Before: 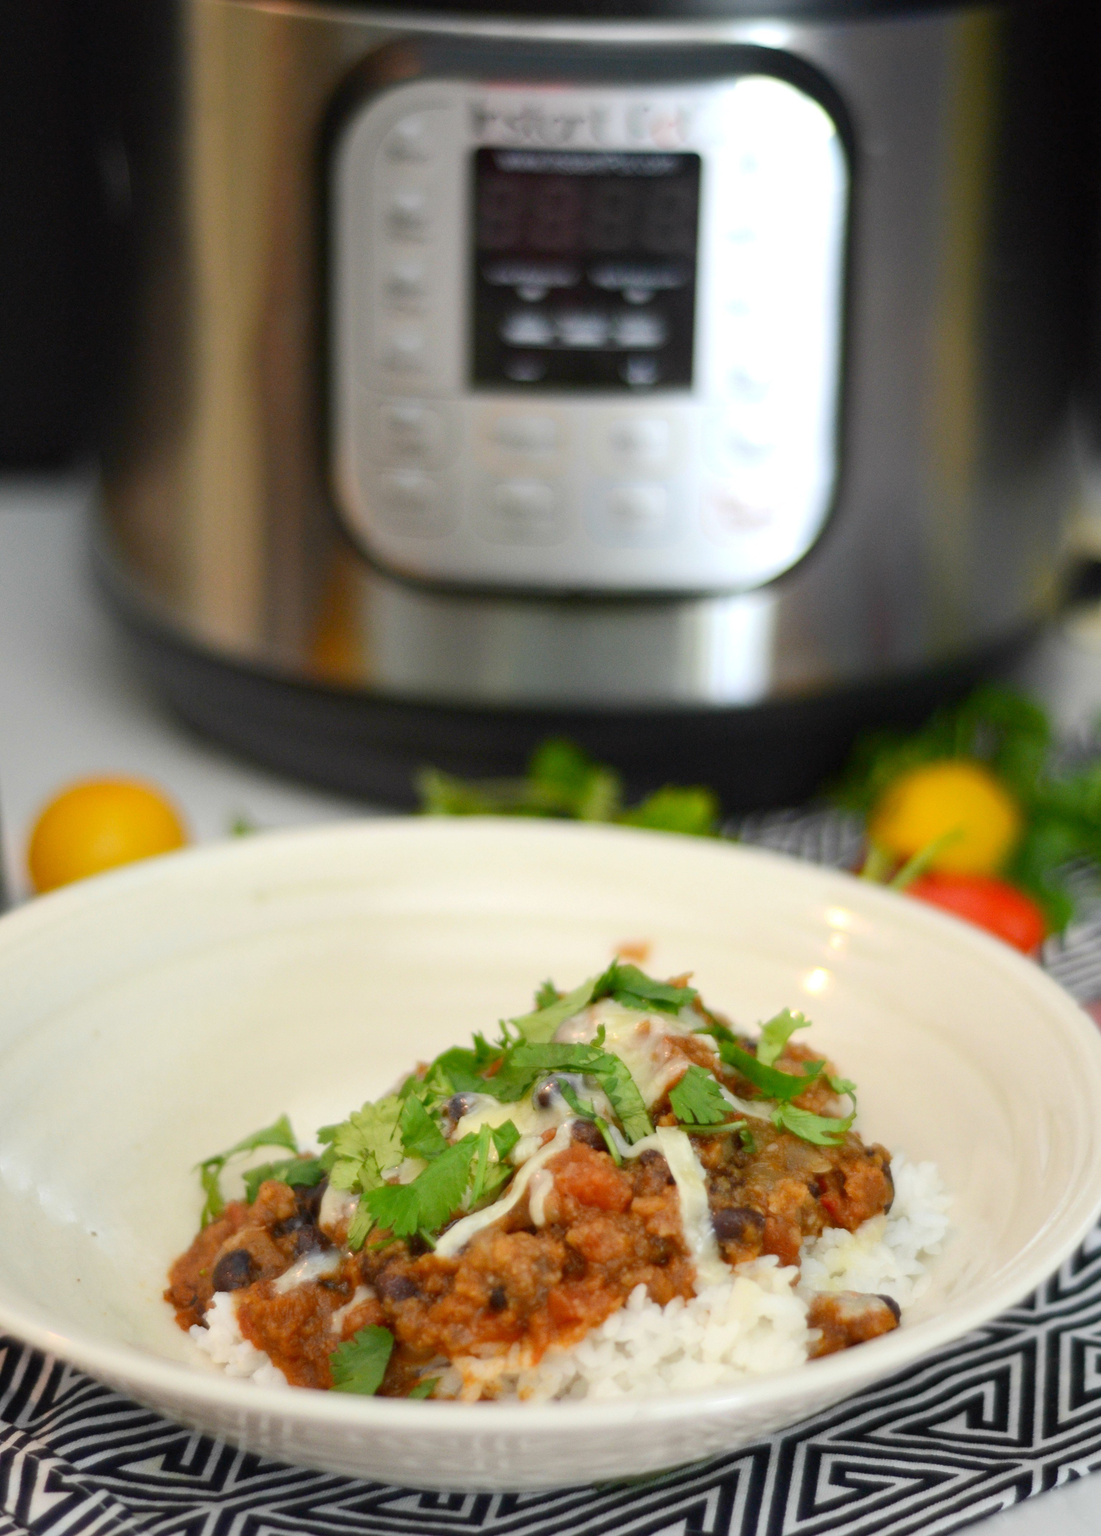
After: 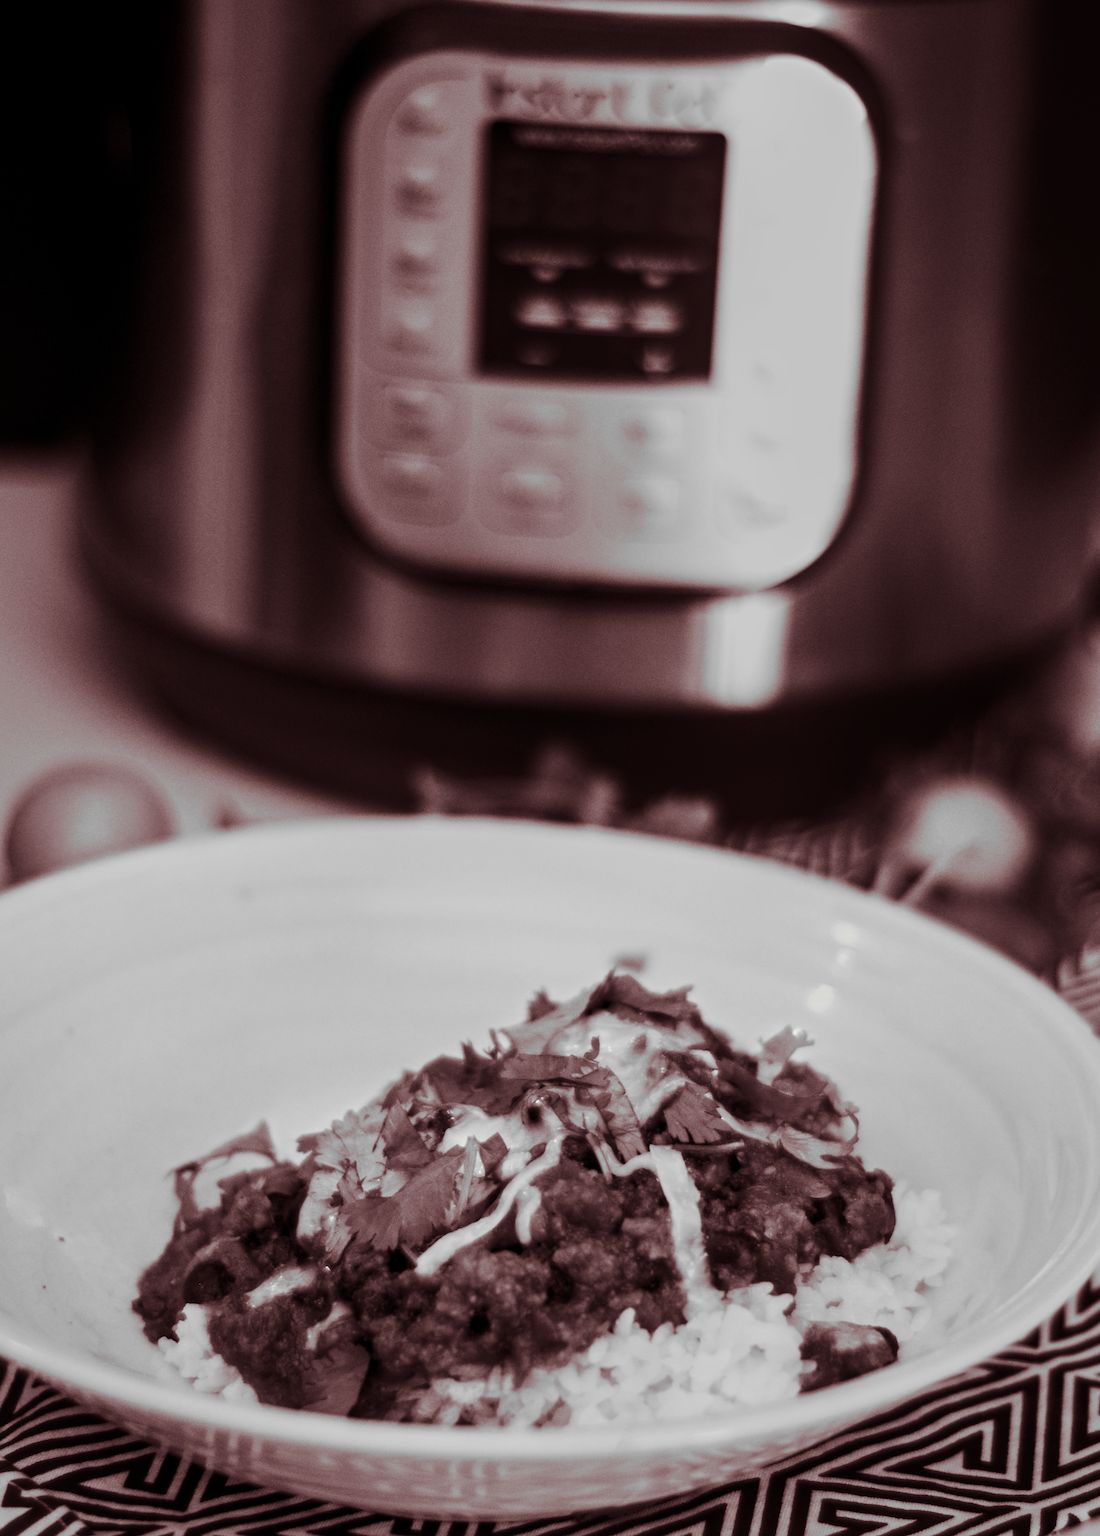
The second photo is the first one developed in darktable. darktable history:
contrast brightness saturation: contrast 0.24, brightness -0.24, saturation 0.14
crop and rotate: angle -1.69°
monochrome: a -74.22, b 78.2
split-toning: on, module defaults
white balance: red 0.766, blue 1.537
local contrast: on, module defaults
tone equalizer: on, module defaults
